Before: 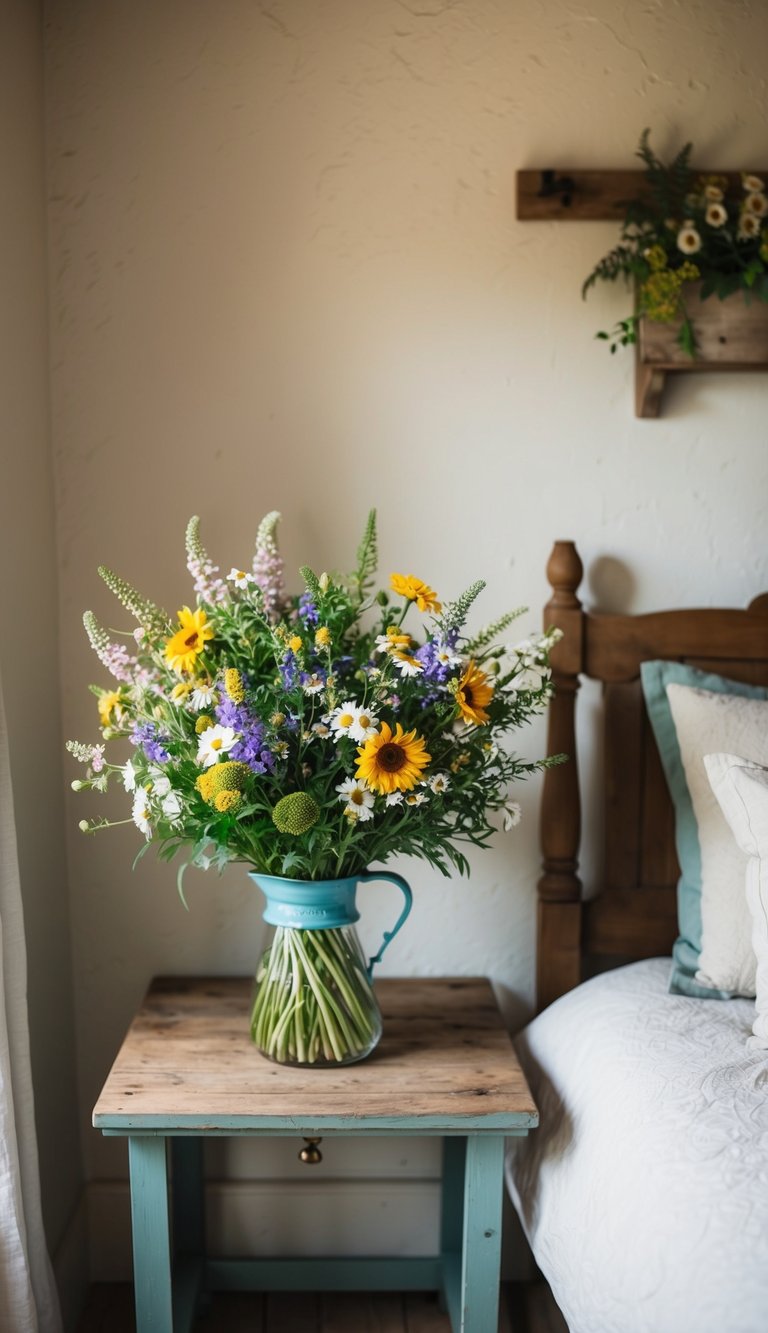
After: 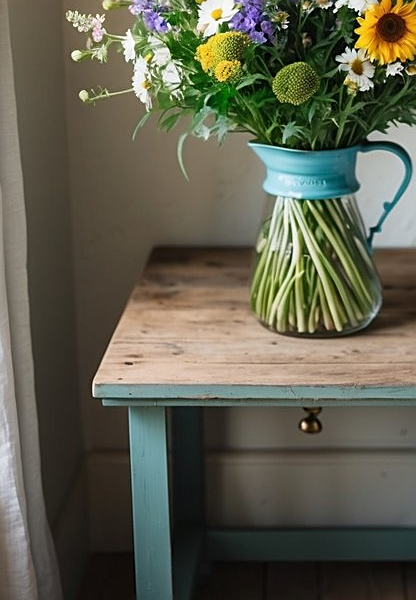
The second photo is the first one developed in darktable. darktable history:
sharpen: on, module defaults
crop and rotate: top 54.802%, right 45.732%, bottom 0.173%
